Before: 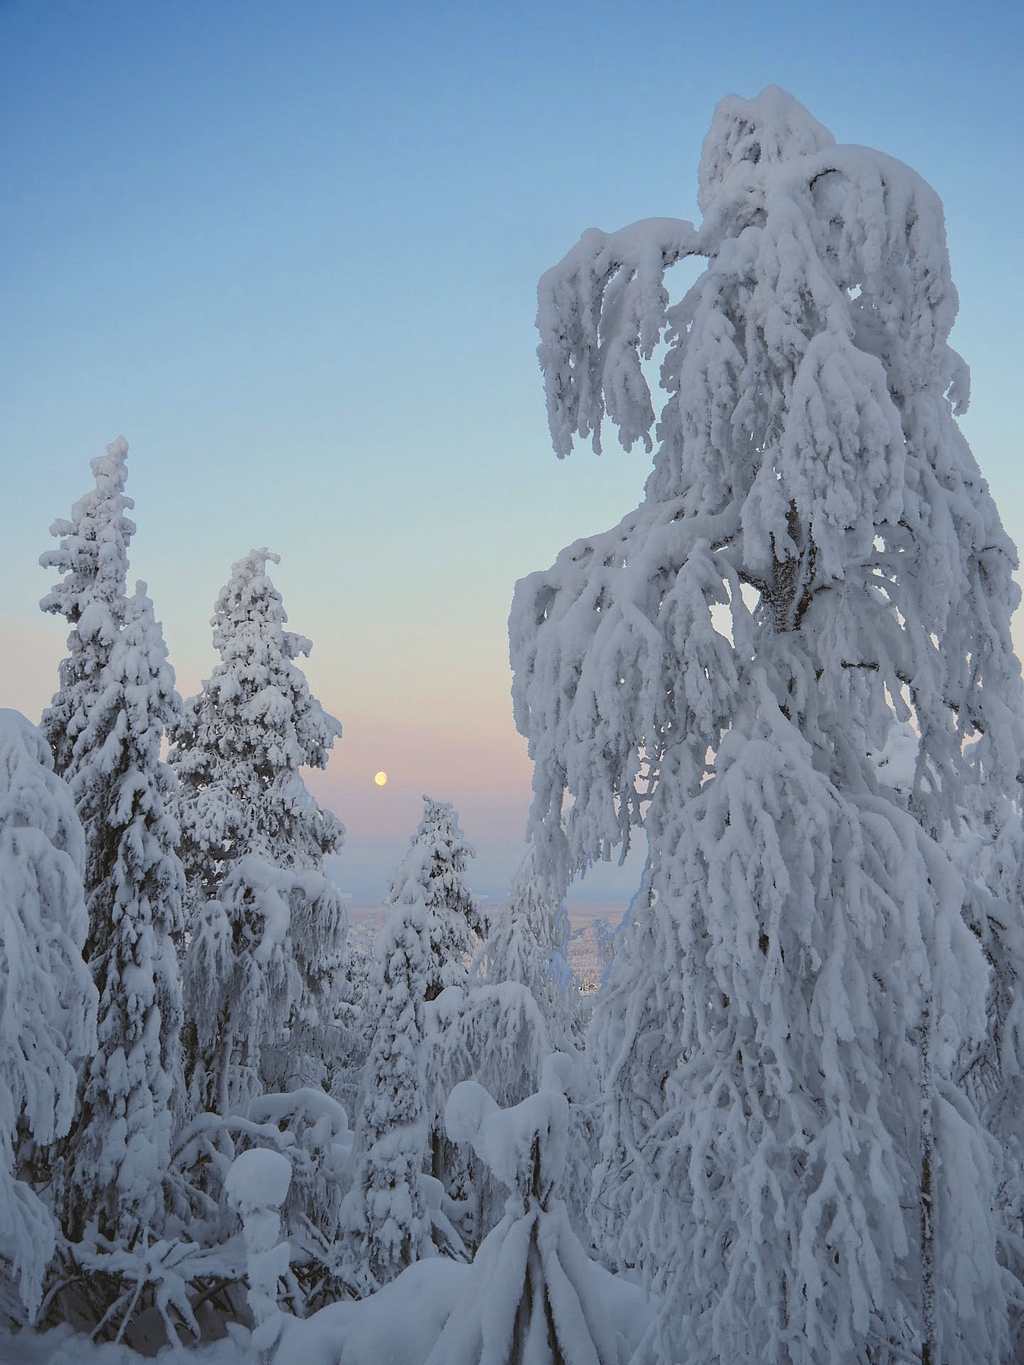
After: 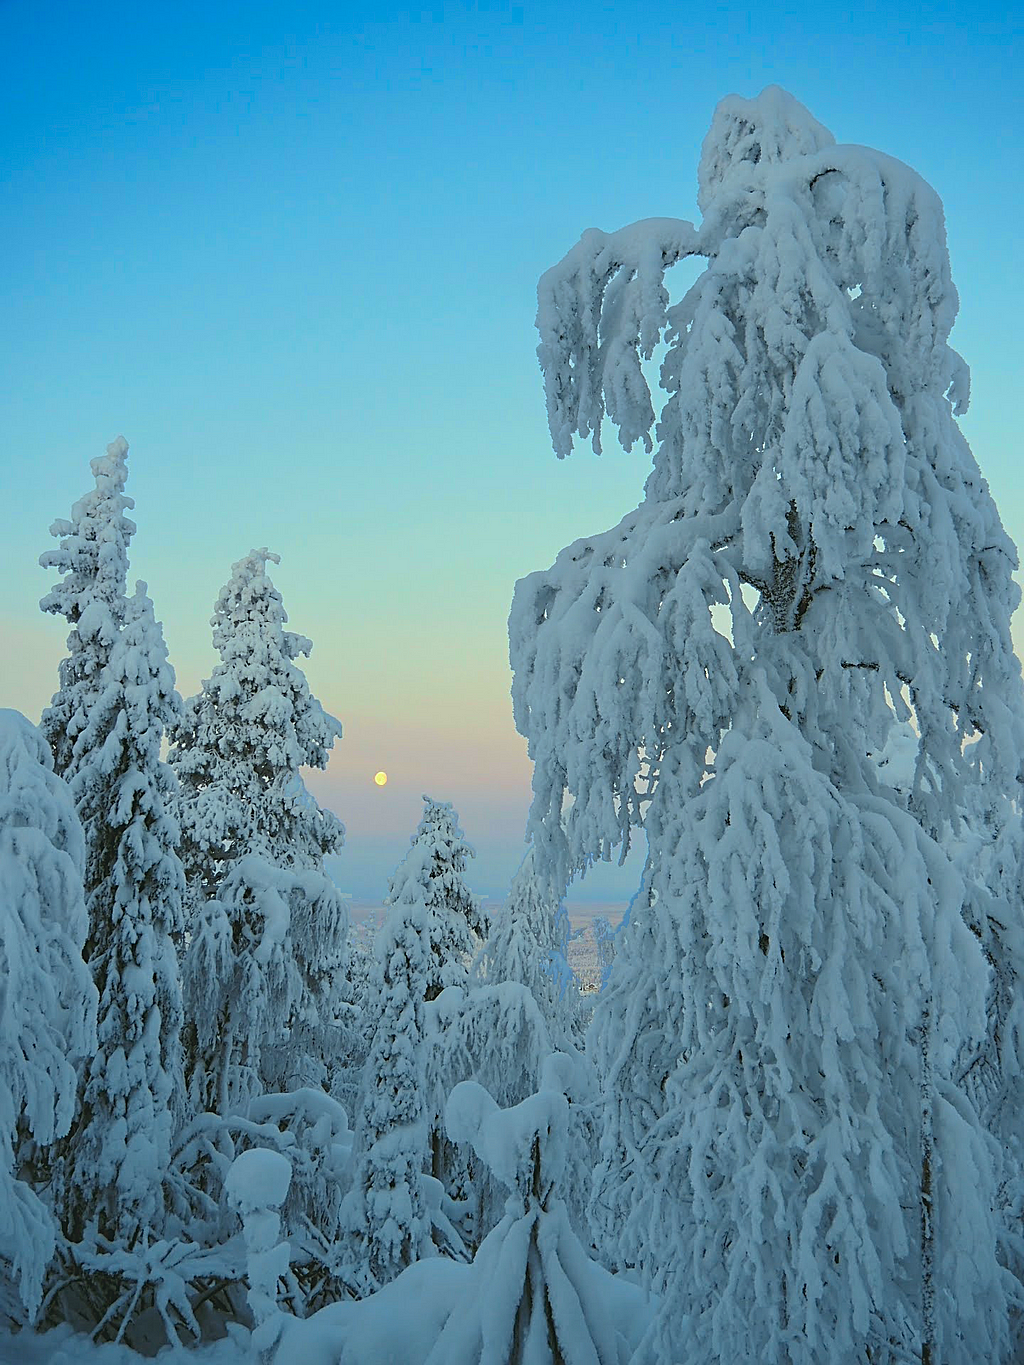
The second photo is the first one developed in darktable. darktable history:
color correction: highlights a* -7.47, highlights b* 1.35, shadows a* -3.19, saturation 1.45
sharpen: on, module defaults
